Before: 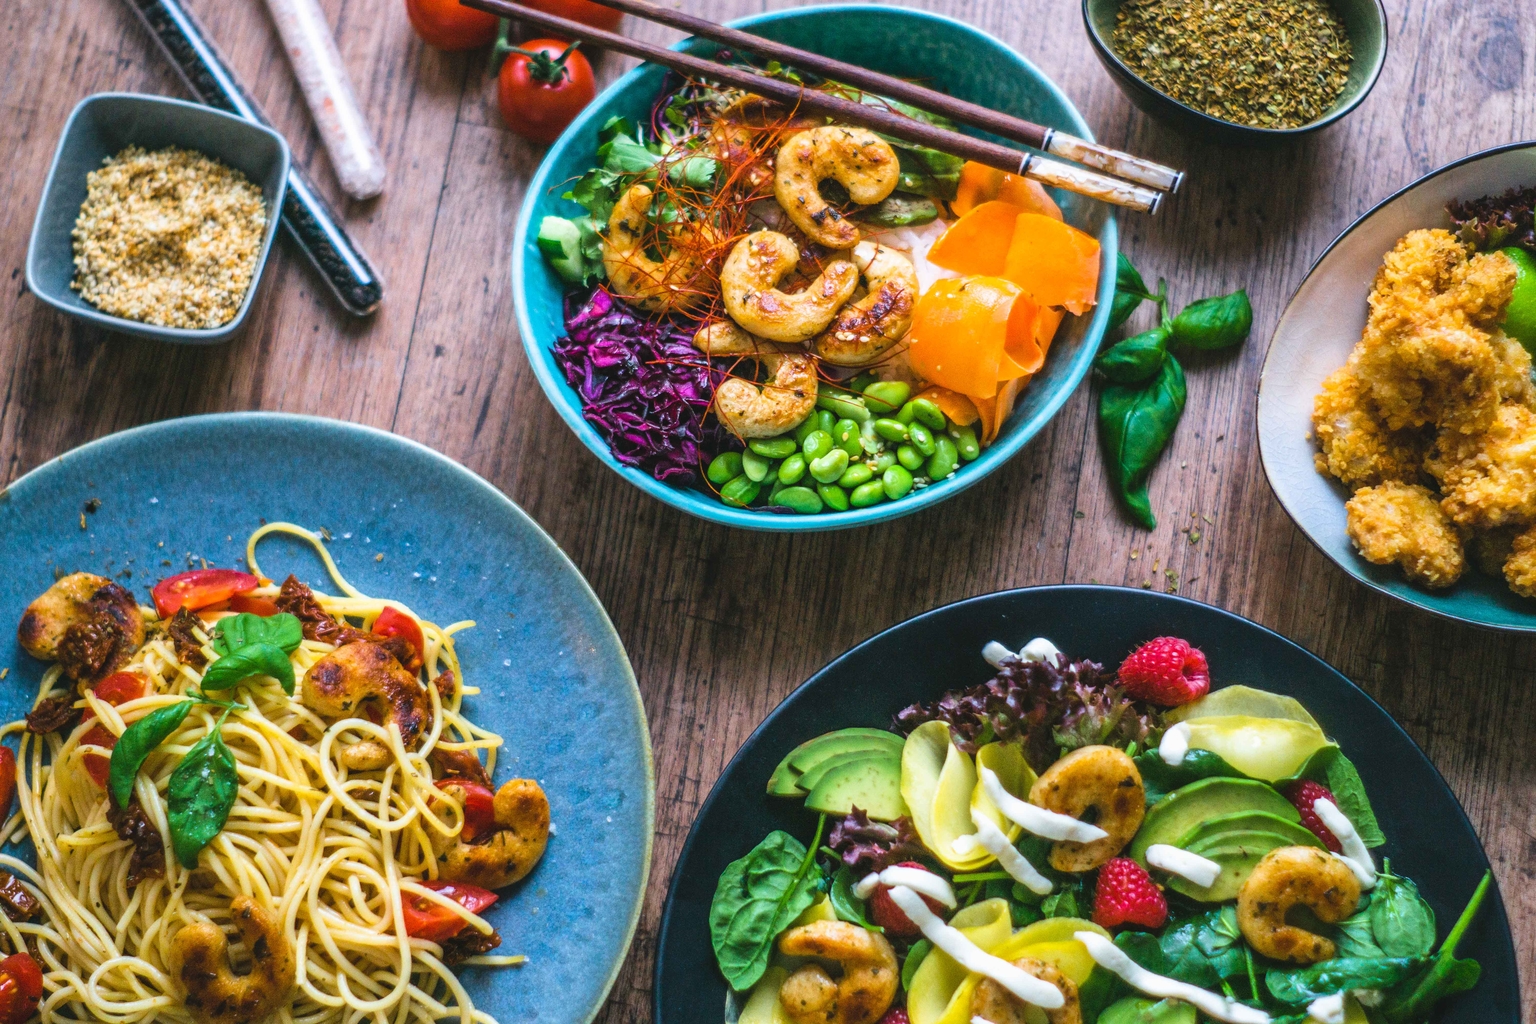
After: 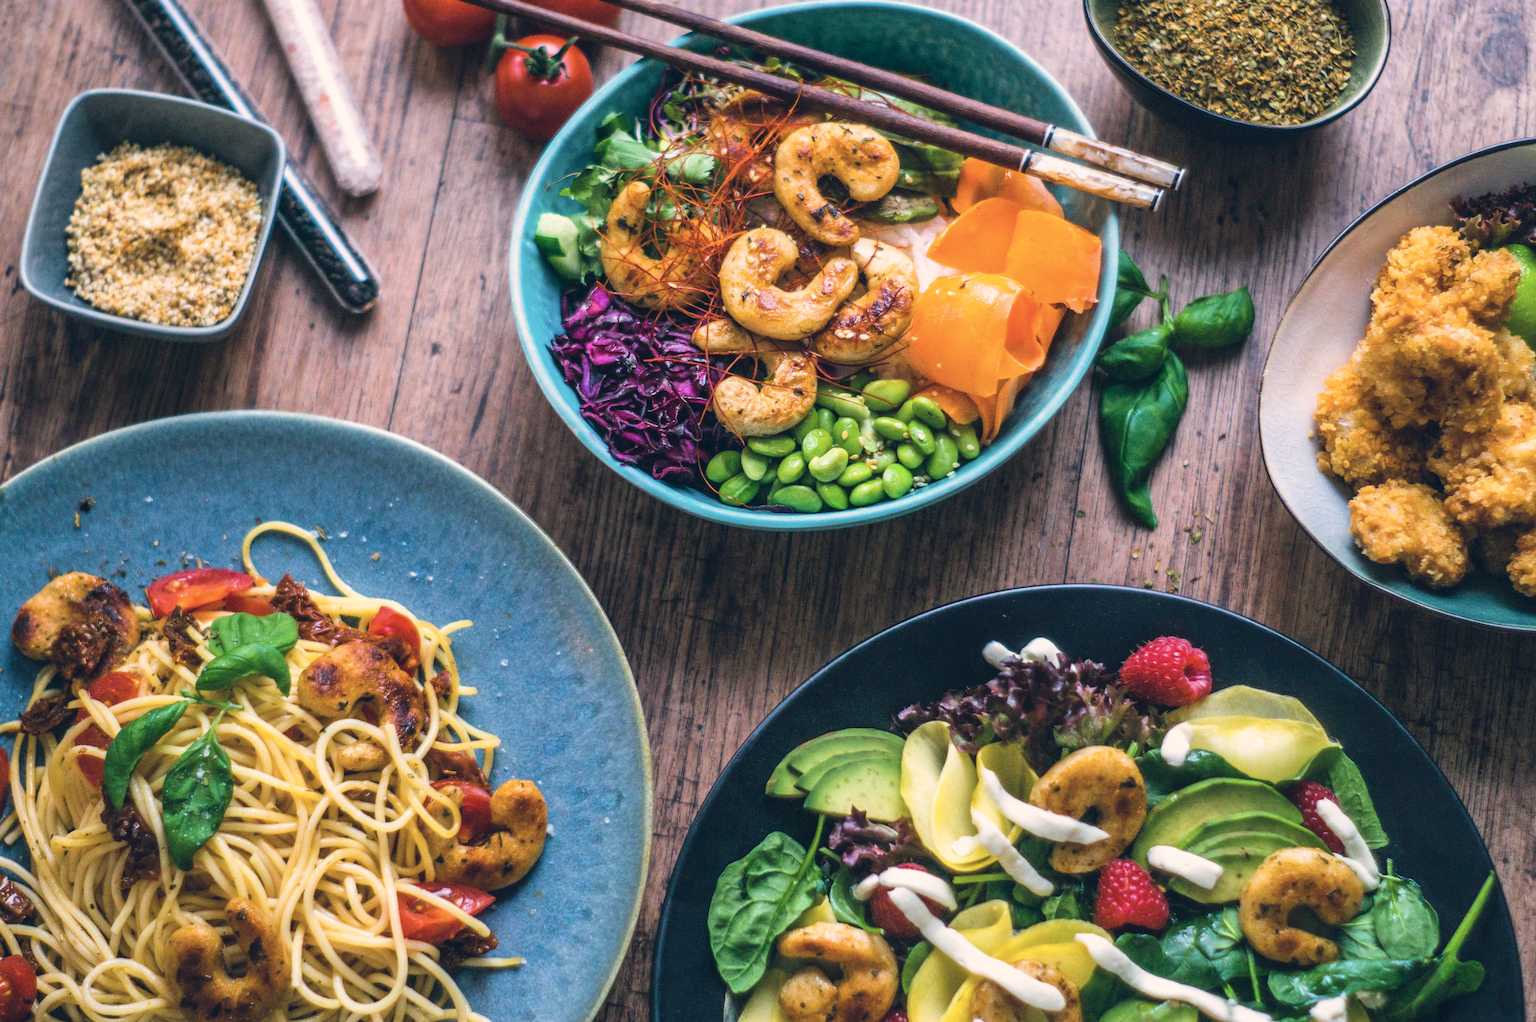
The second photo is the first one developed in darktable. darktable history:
crop: left 0.434%, top 0.485%, right 0.244%, bottom 0.386%
color balance rgb: shadows lift › hue 87.51°, highlights gain › chroma 3.21%, highlights gain › hue 55.1°, global offset › chroma 0.15%, global offset › hue 253.66°, linear chroma grading › global chroma 0.5%
color correction: saturation 0.85
